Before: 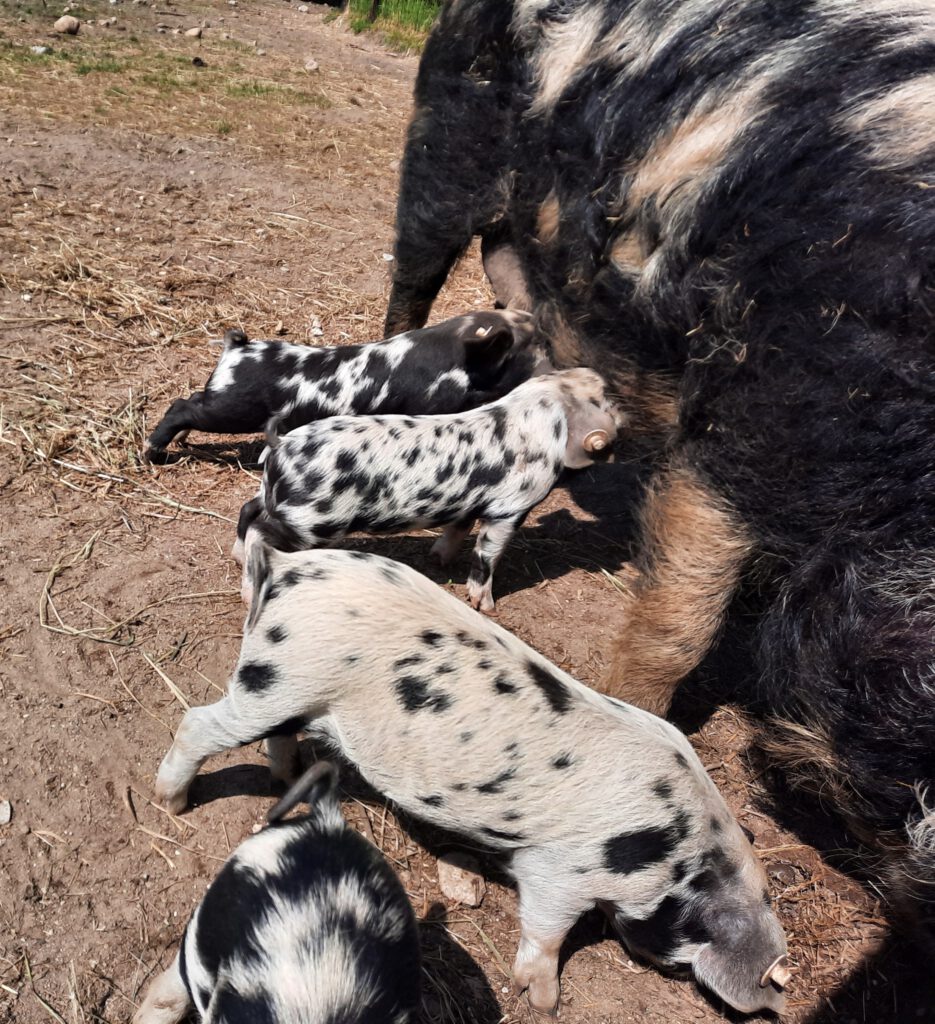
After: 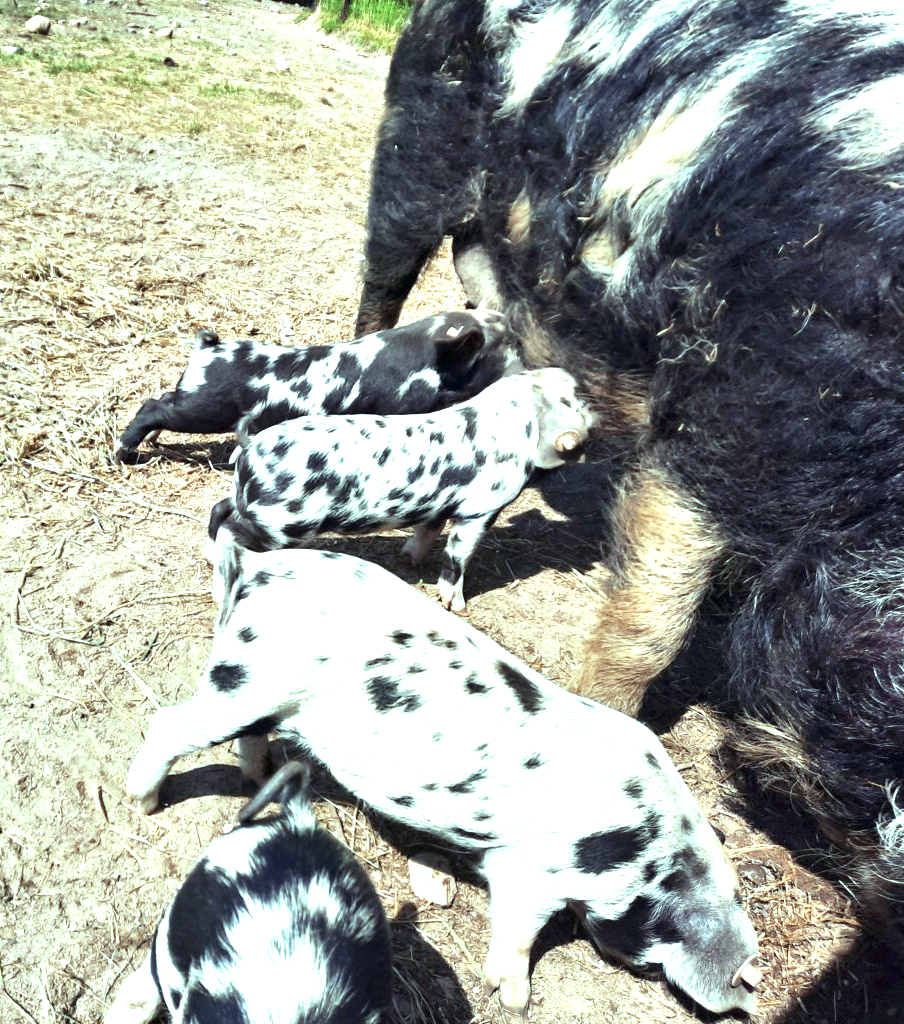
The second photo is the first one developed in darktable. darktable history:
crop and rotate: left 3.238%
exposure: black level correction 0, exposure 1.45 EV, compensate exposure bias true, compensate highlight preservation false
color balance: mode lift, gamma, gain (sRGB), lift [0.997, 0.979, 1.021, 1.011], gamma [1, 1.084, 0.916, 0.998], gain [1, 0.87, 1.13, 1.101], contrast 4.55%, contrast fulcrum 38.24%, output saturation 104.09%
